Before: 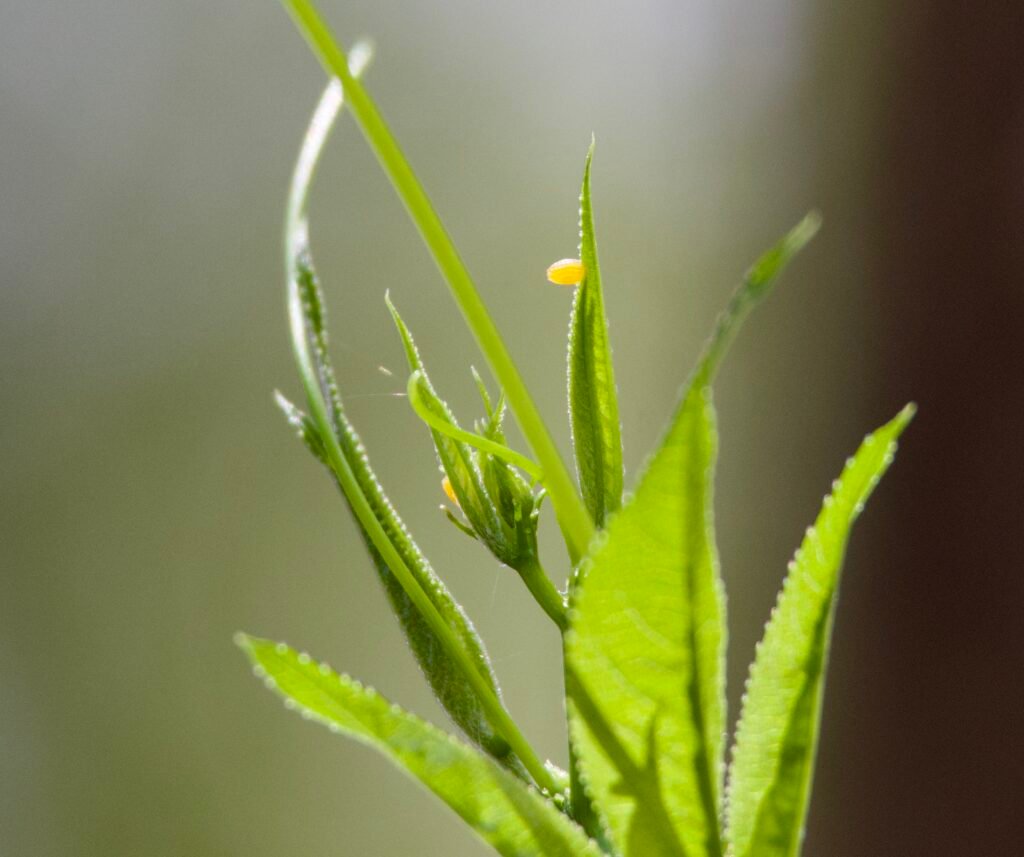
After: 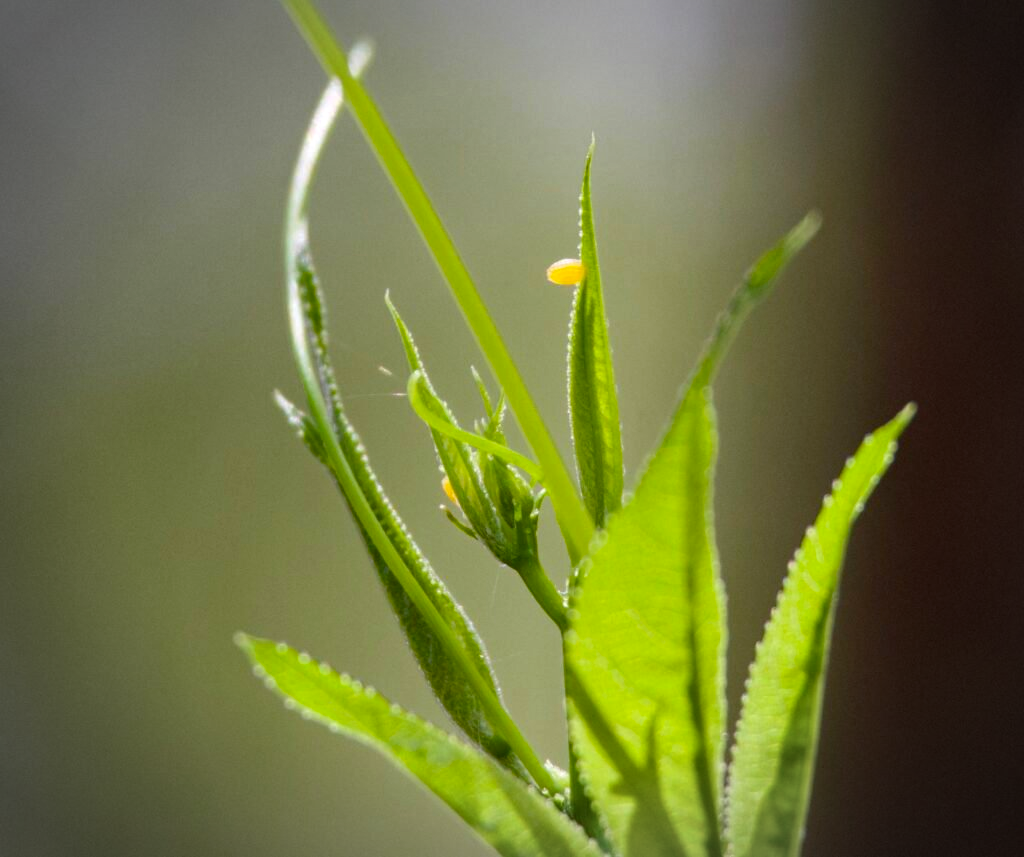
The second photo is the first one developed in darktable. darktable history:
vignetting: automatic ratio true
haze removal: strength 0.29, distance 0.25, compatibility mode true, adaptive false
contrast brightness saturation: contrast 0.05
